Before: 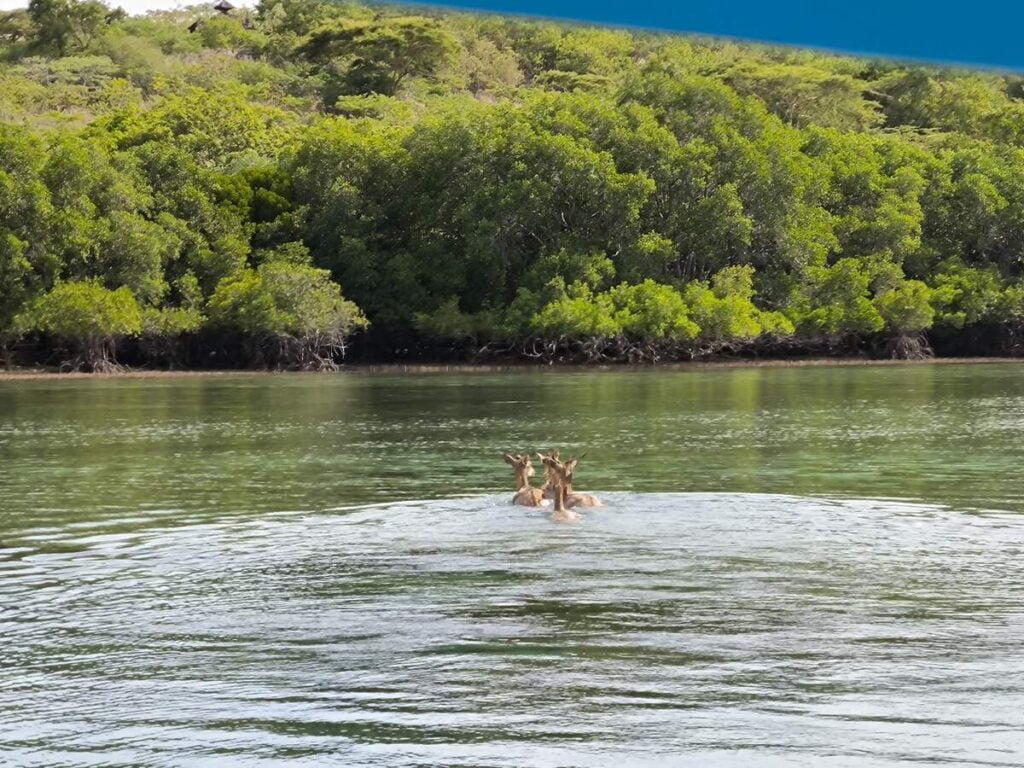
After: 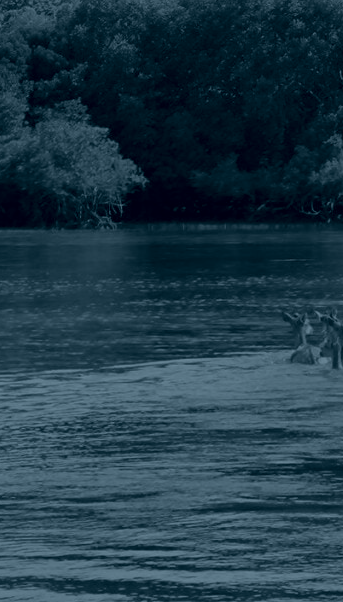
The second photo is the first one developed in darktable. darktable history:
colorize: hue 194.4°, saturation 29%, source mix 61.75%, lightness 3.98%, version 1
contrast brightness saturation: contrast 0.07
color balance: lift [1.004, 1.002, 1.002, 0.998], gamma [1, 1.007, 1.002, 0.993], gain [1, 0.977, 1.013, 1.023], contrast -3.64%
crop and rotate: left 21.77%, top 18.528%, right 44.676%, bottom 2.997%
white balance: emerald 1
